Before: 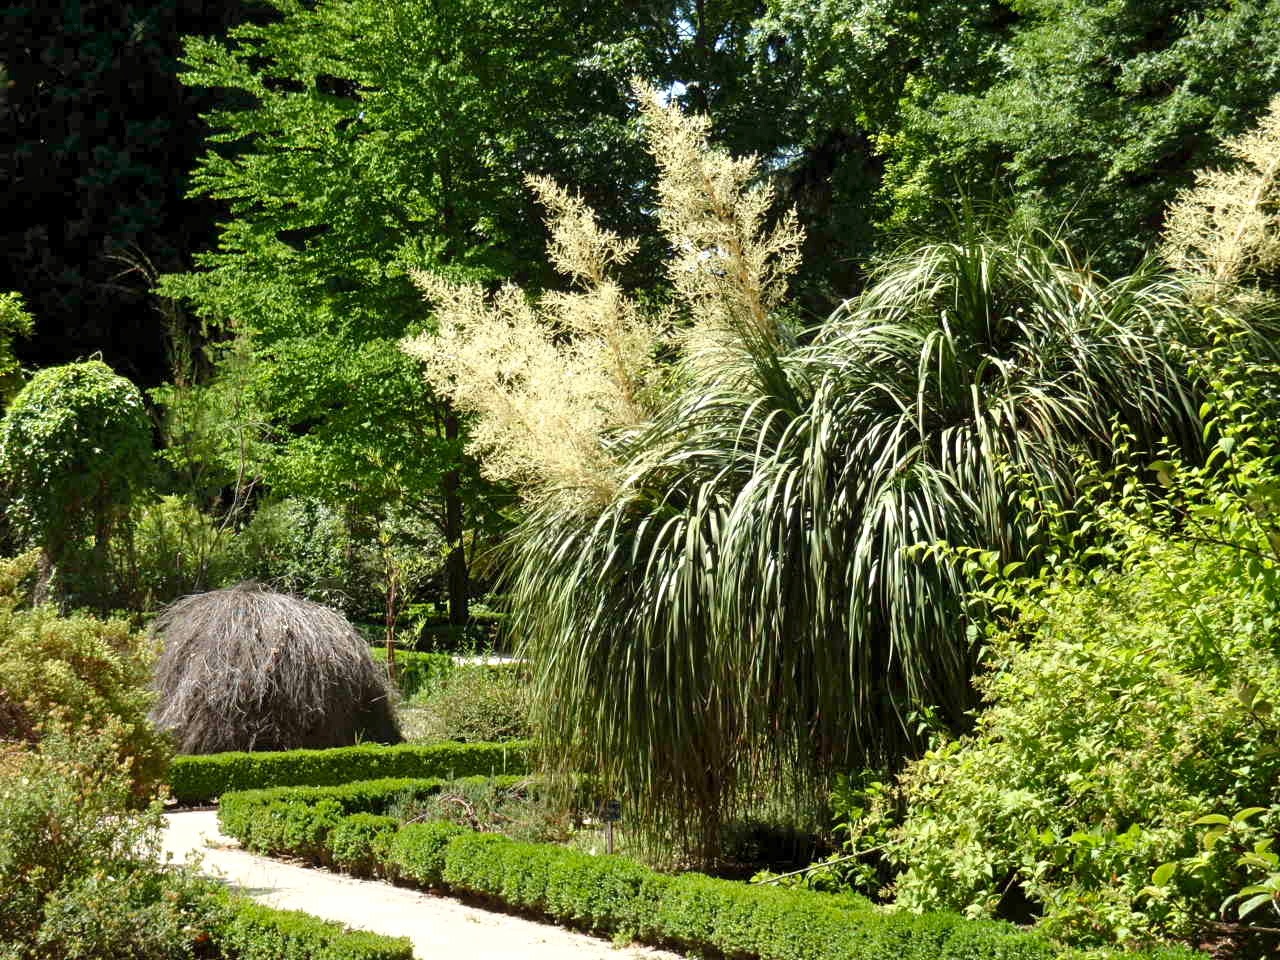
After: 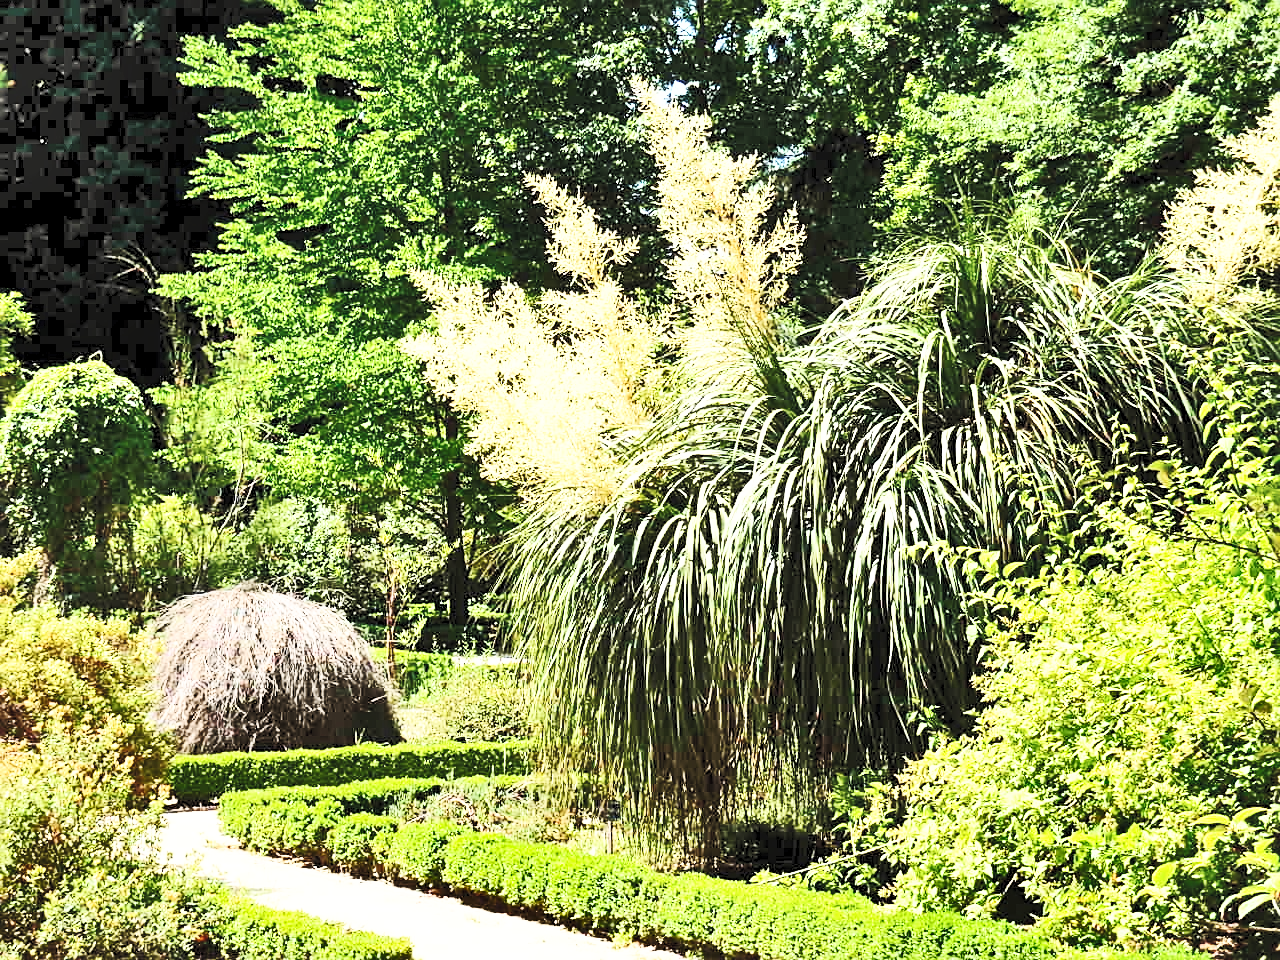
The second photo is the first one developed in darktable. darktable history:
sharpen: on, module defaults
contrast brightness saturation: contrast 0.39, brightness 0.53
base curve: curves: ch0 [(0, 0) (0.028, 0.03) (0.121, 0.232) (0.46, 0.748) (0.859, 0.968) (1, 1)], preserve colors none
shadows and highlights: shadows 60, soften with gaussian
